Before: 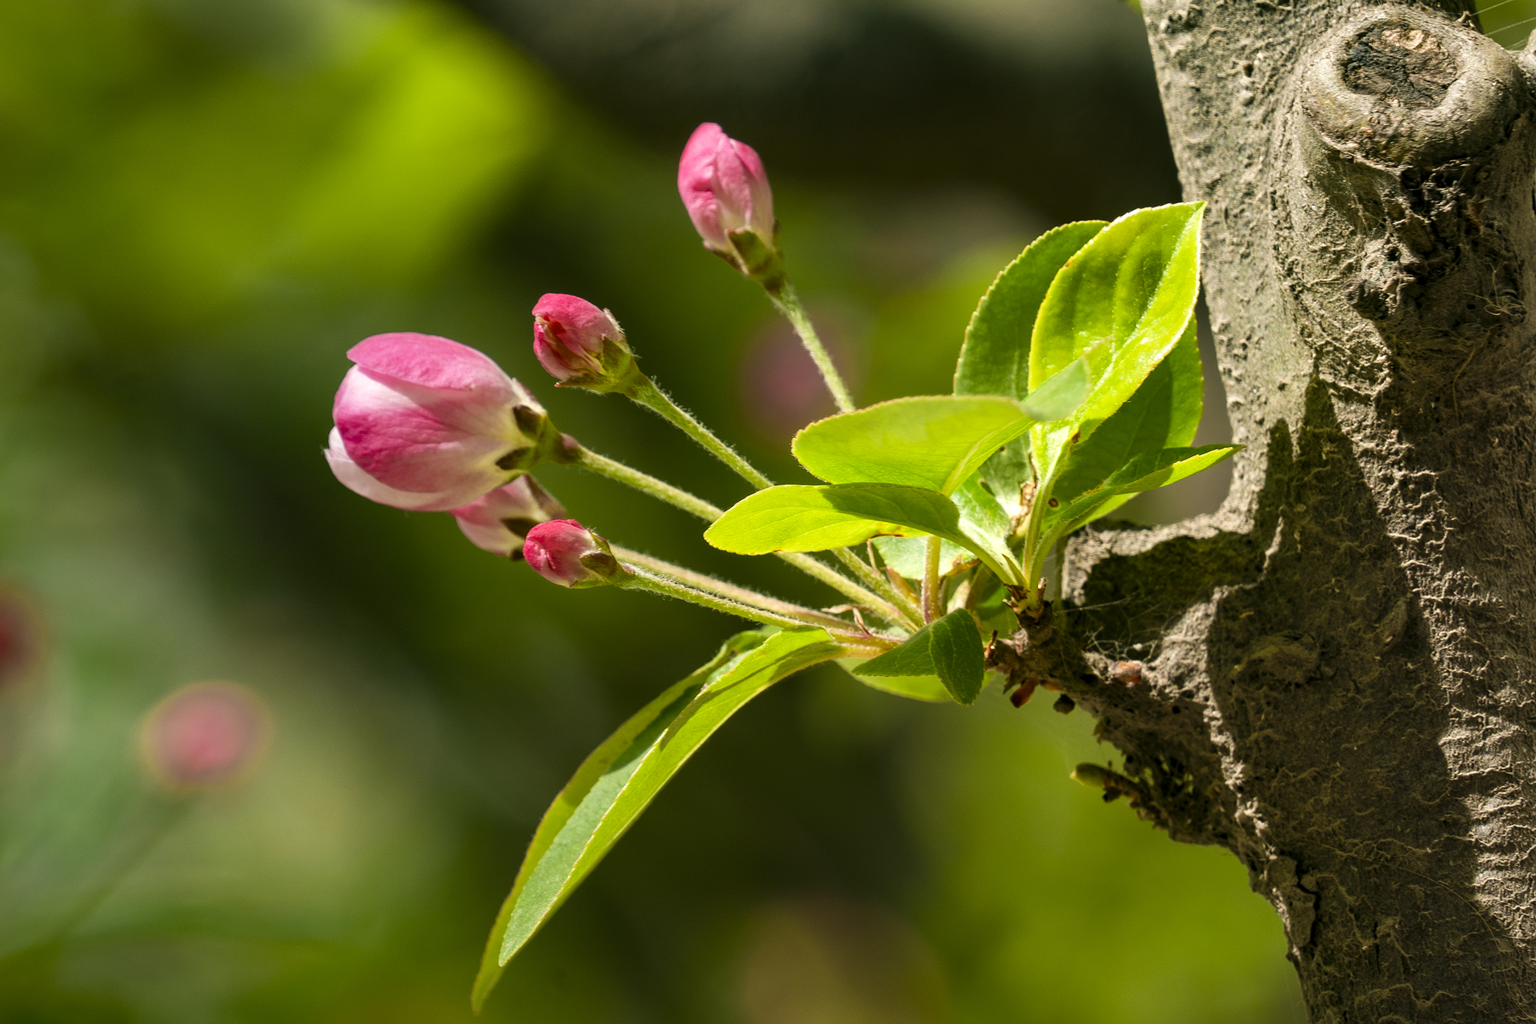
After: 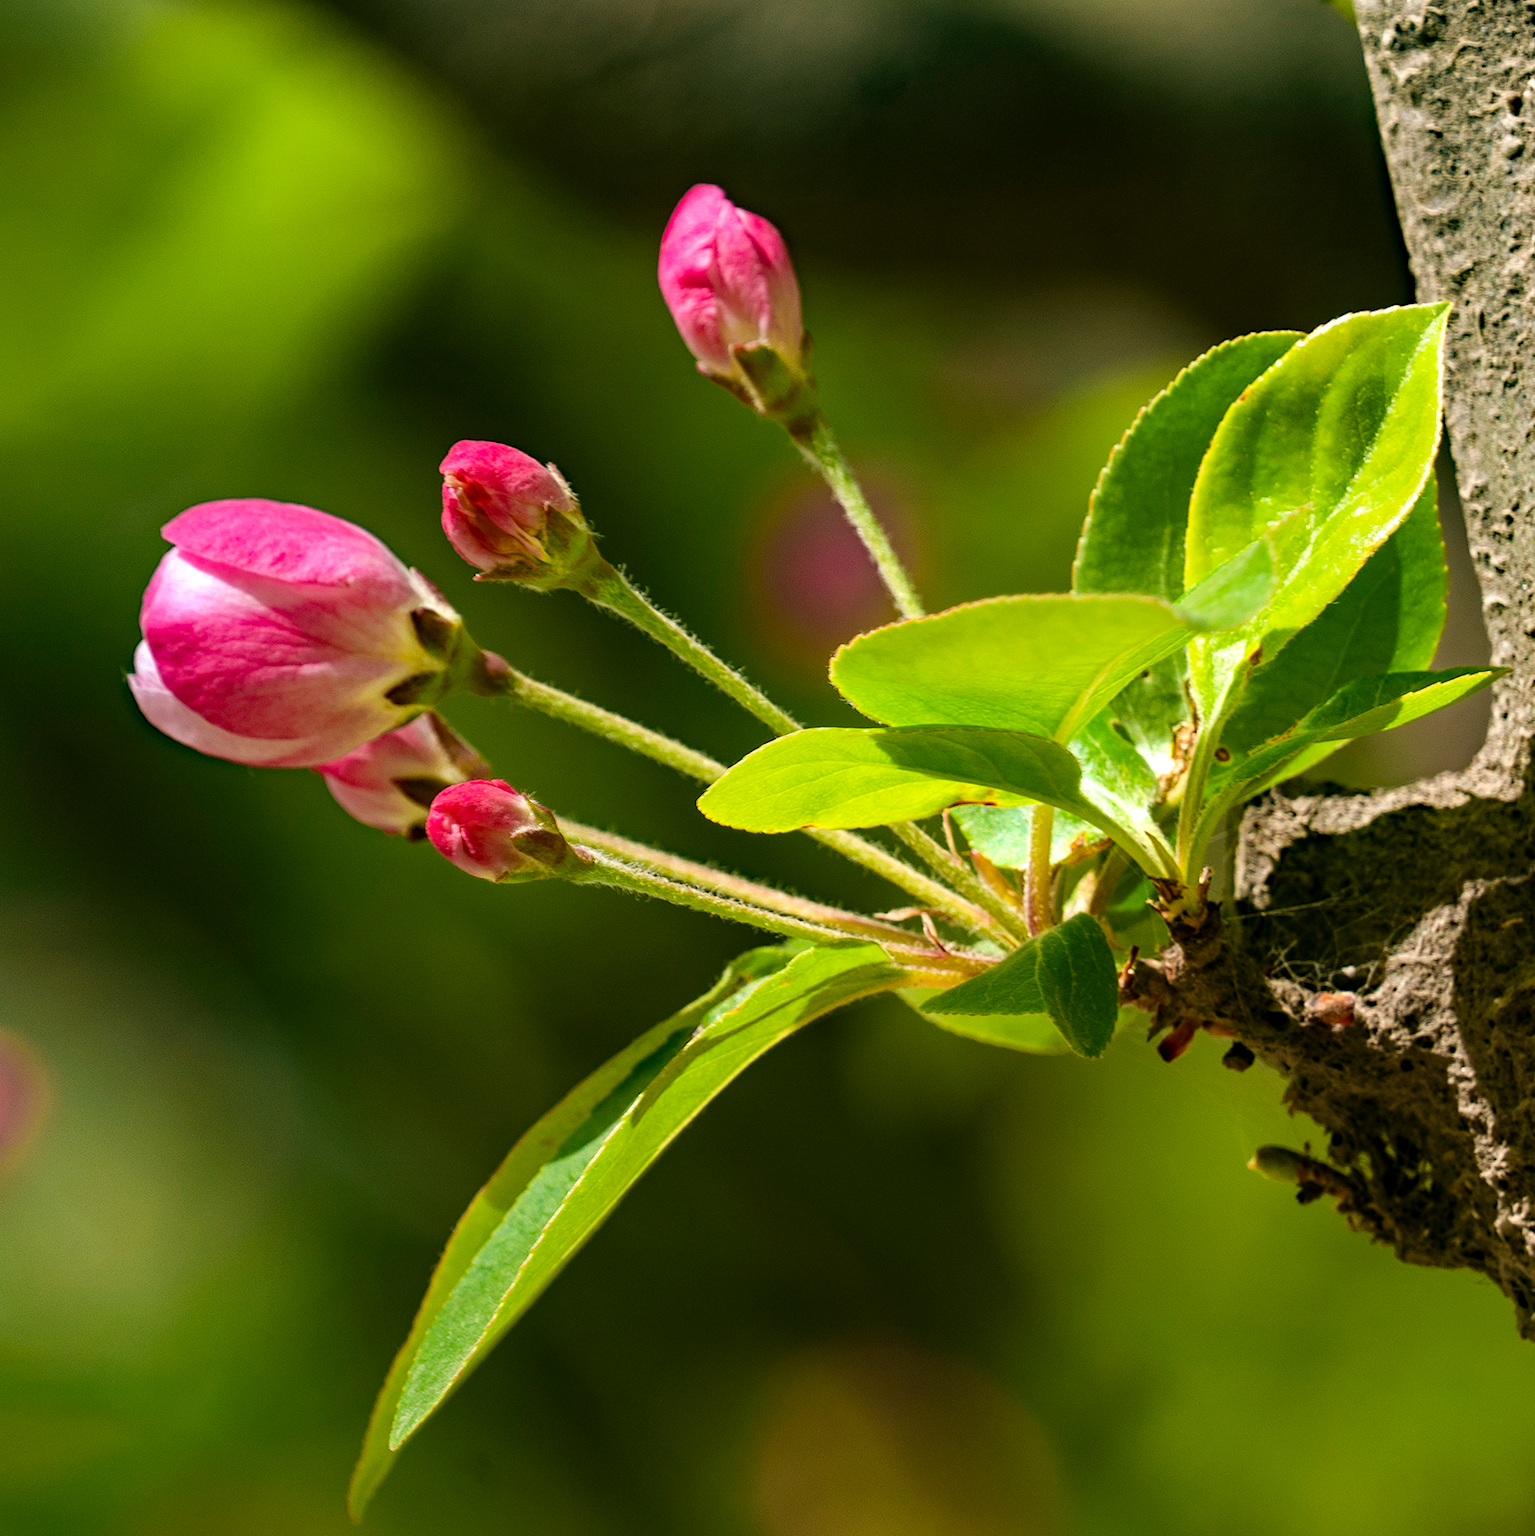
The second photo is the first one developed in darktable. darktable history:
haze removal: strength 0.487, distance 0.426, compatibility mode true, adaptive false
crop and rotate: left 15.601%, right 17.801%
